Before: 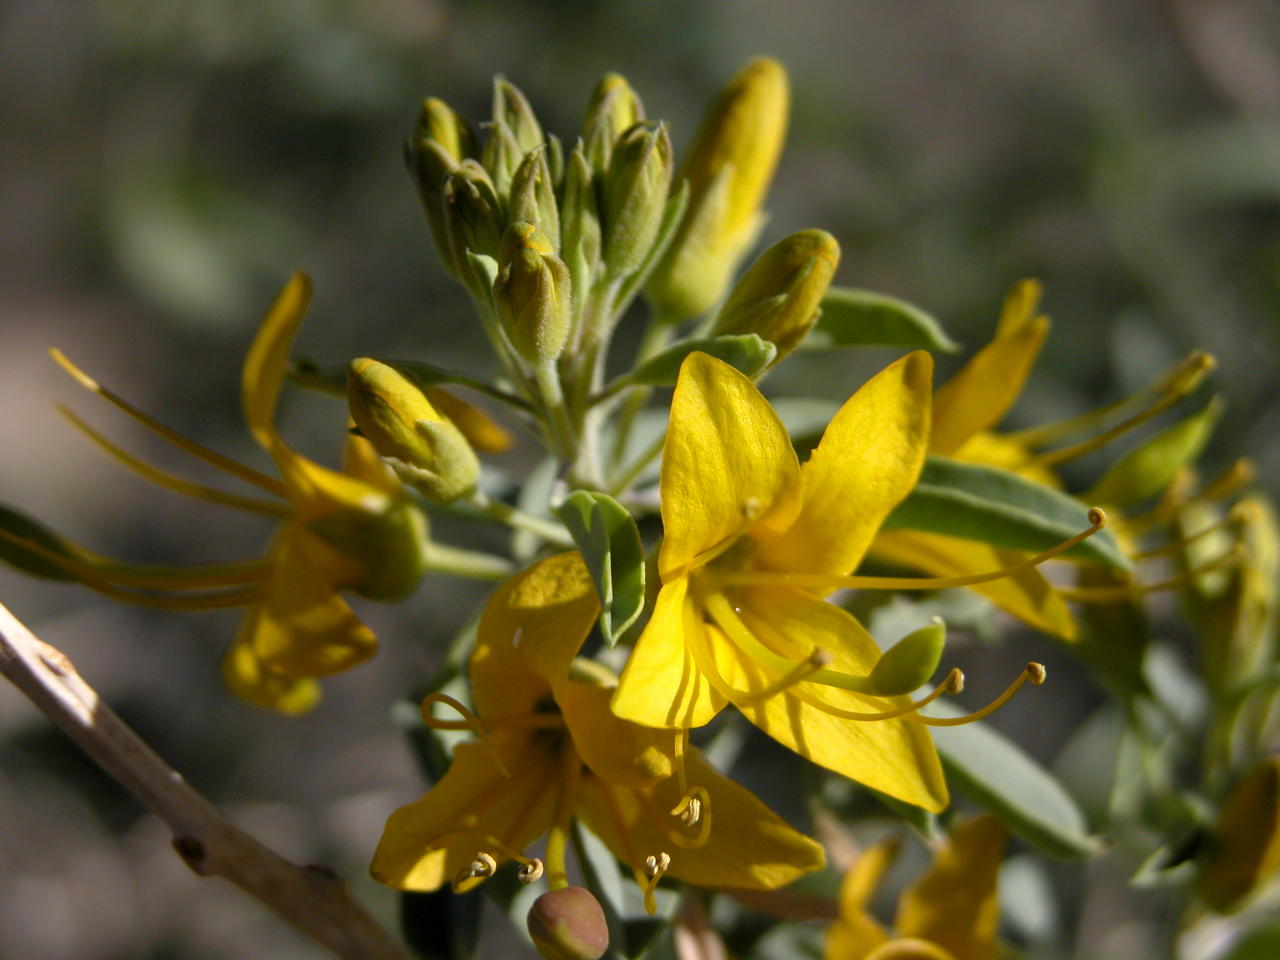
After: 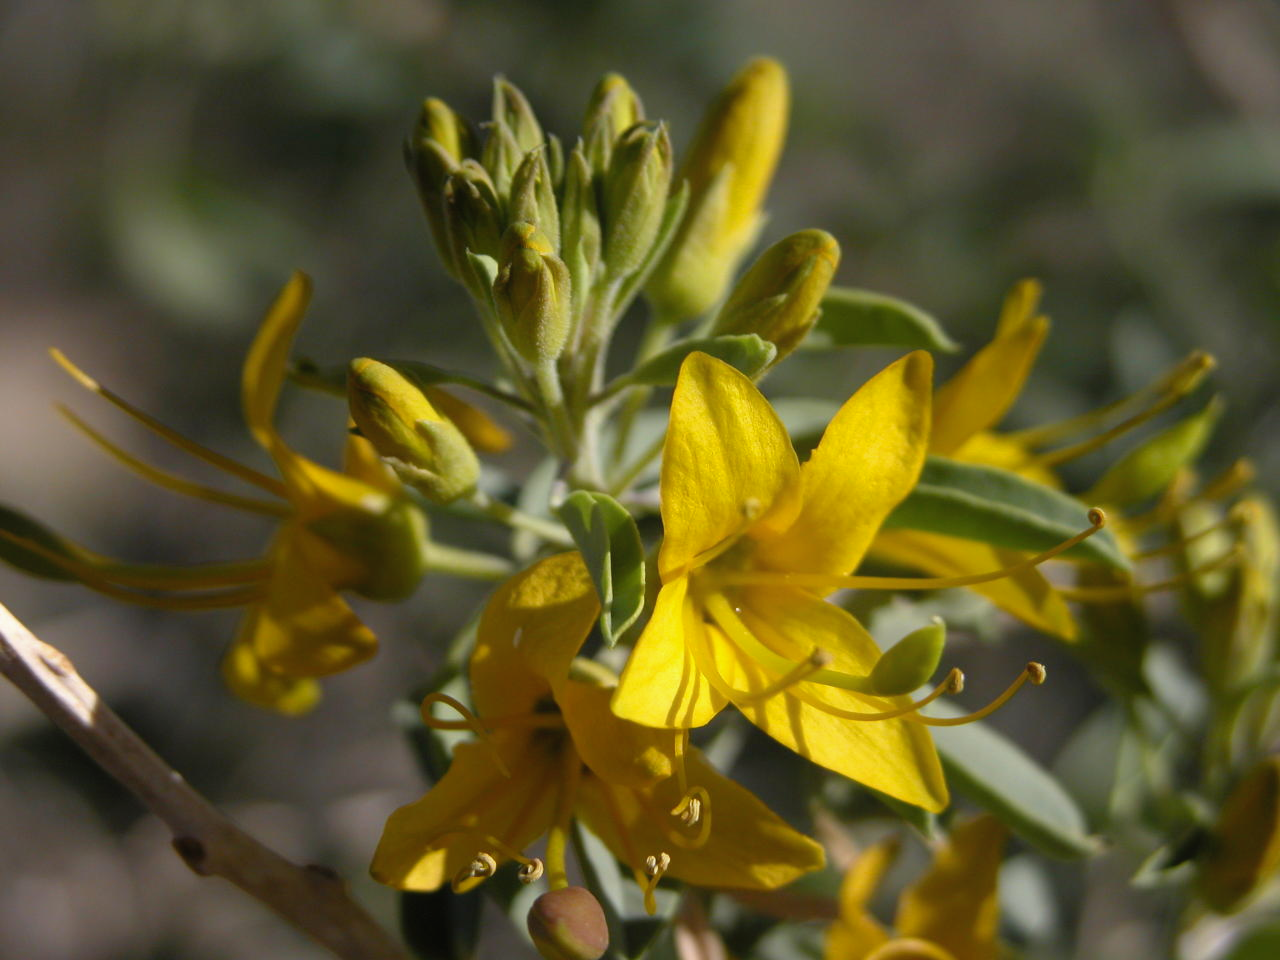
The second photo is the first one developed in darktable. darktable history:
contrast equalizer: y [[0.6 ×6], [0.55 ×6], [0 ×6], [0 ×6], [0 ×6]], mix -0.287
